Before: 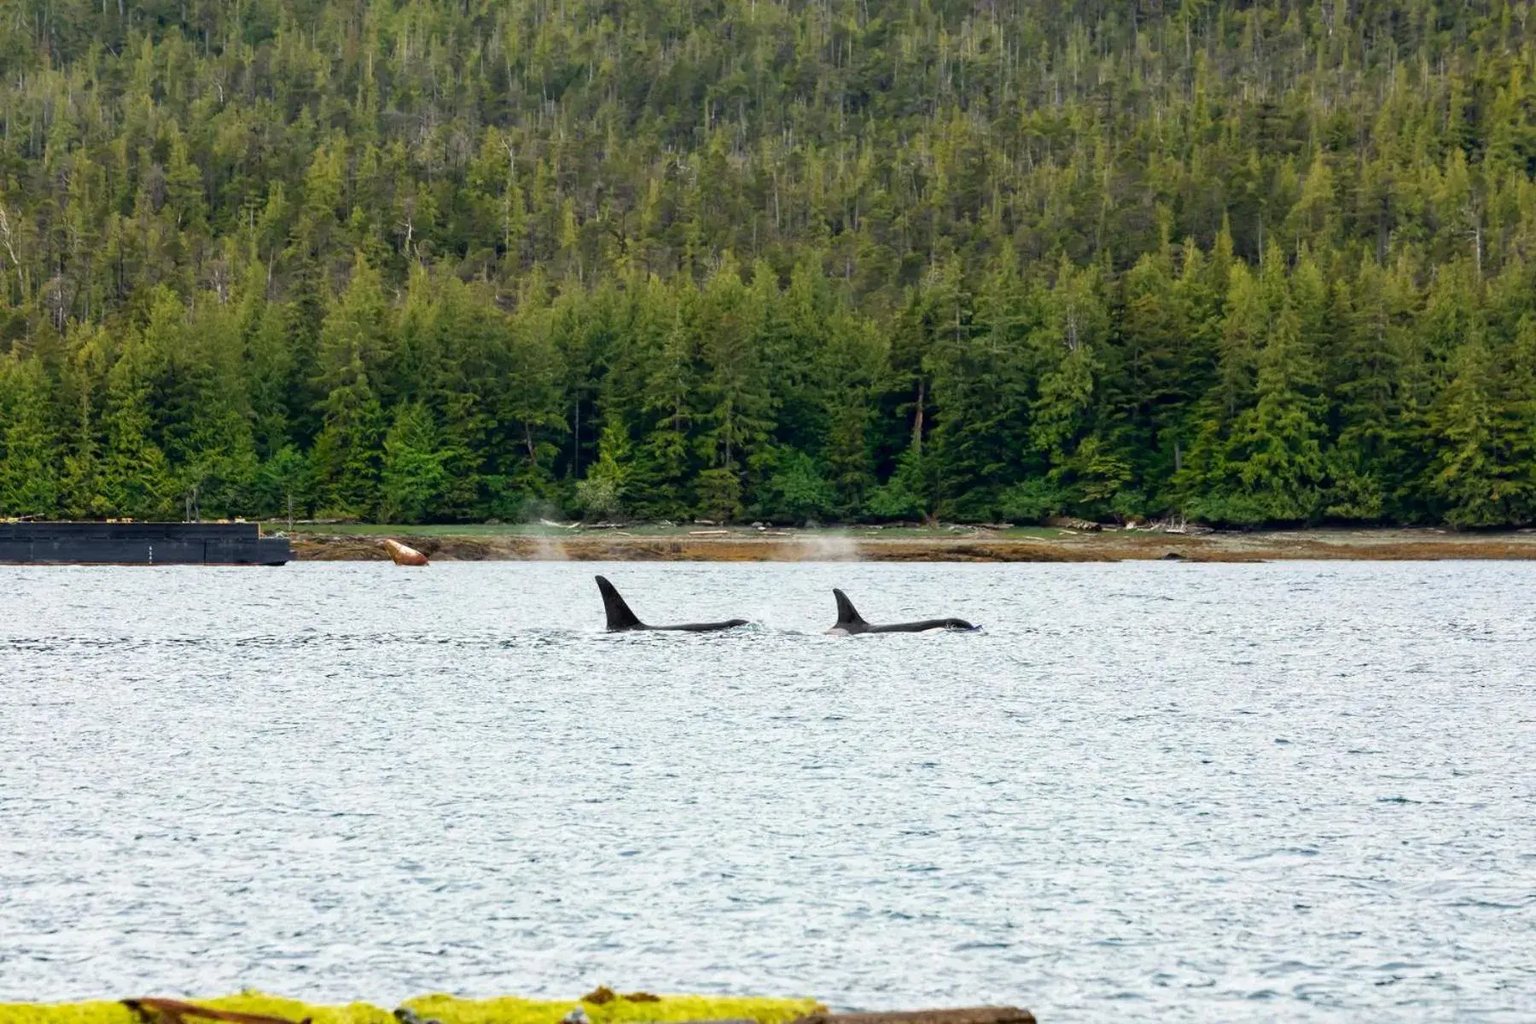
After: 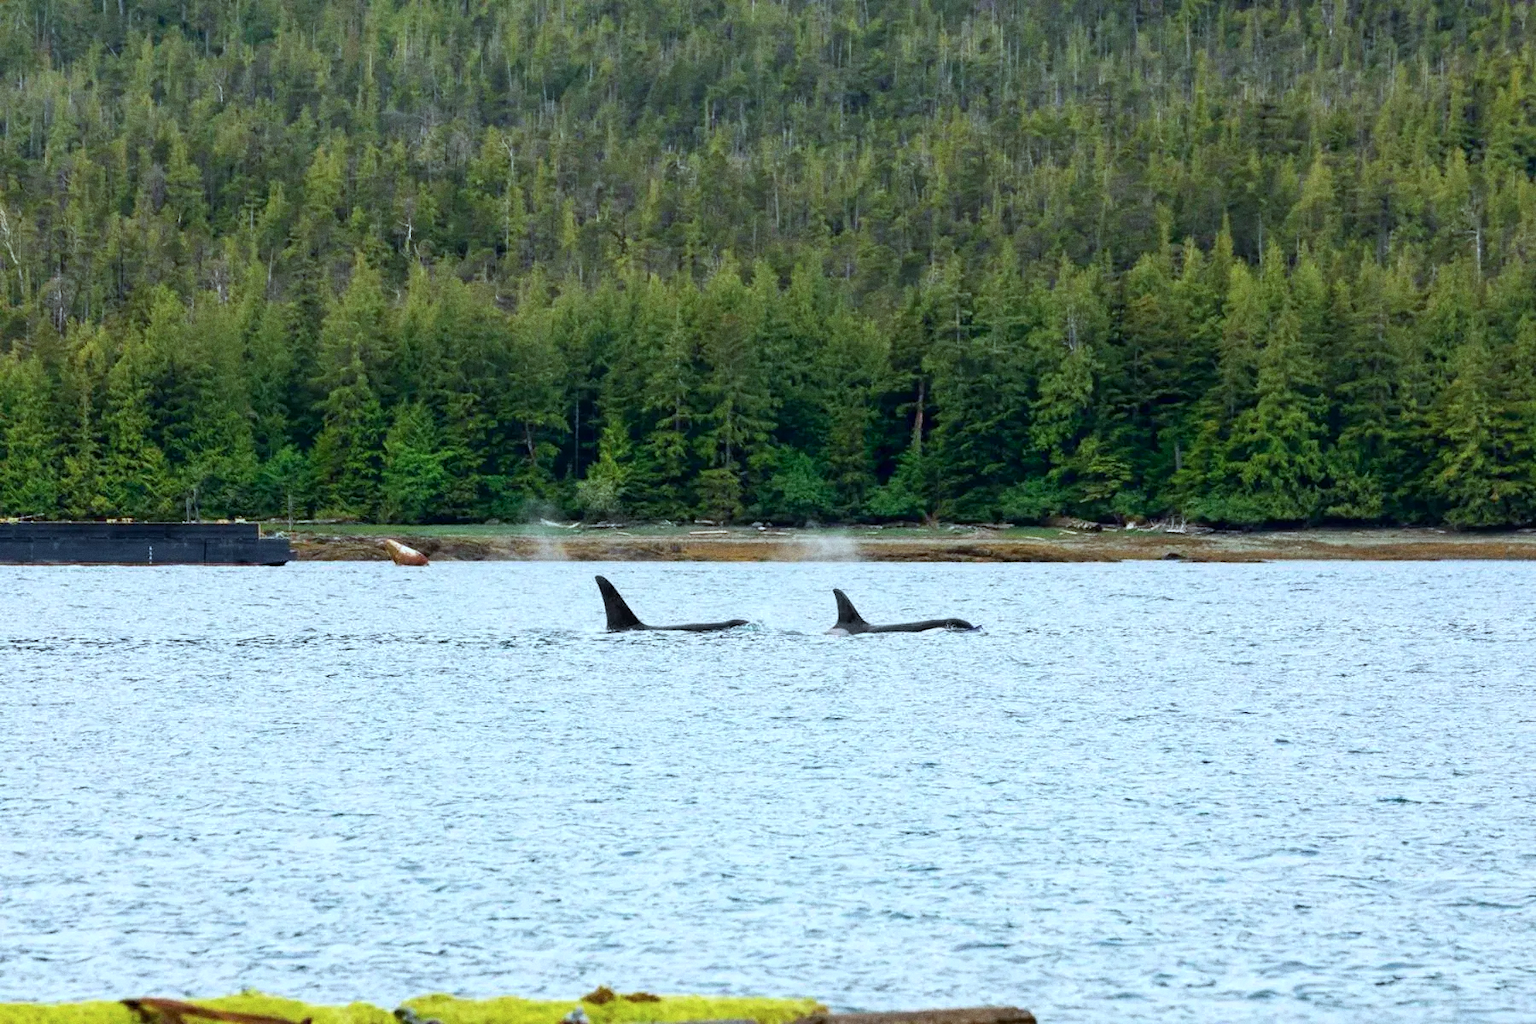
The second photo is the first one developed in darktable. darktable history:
grain: coarseness 0.09 ISO
color calibration: illuminant Planckian (black body), x 0.375, y 0.373, temperature 4117 K
